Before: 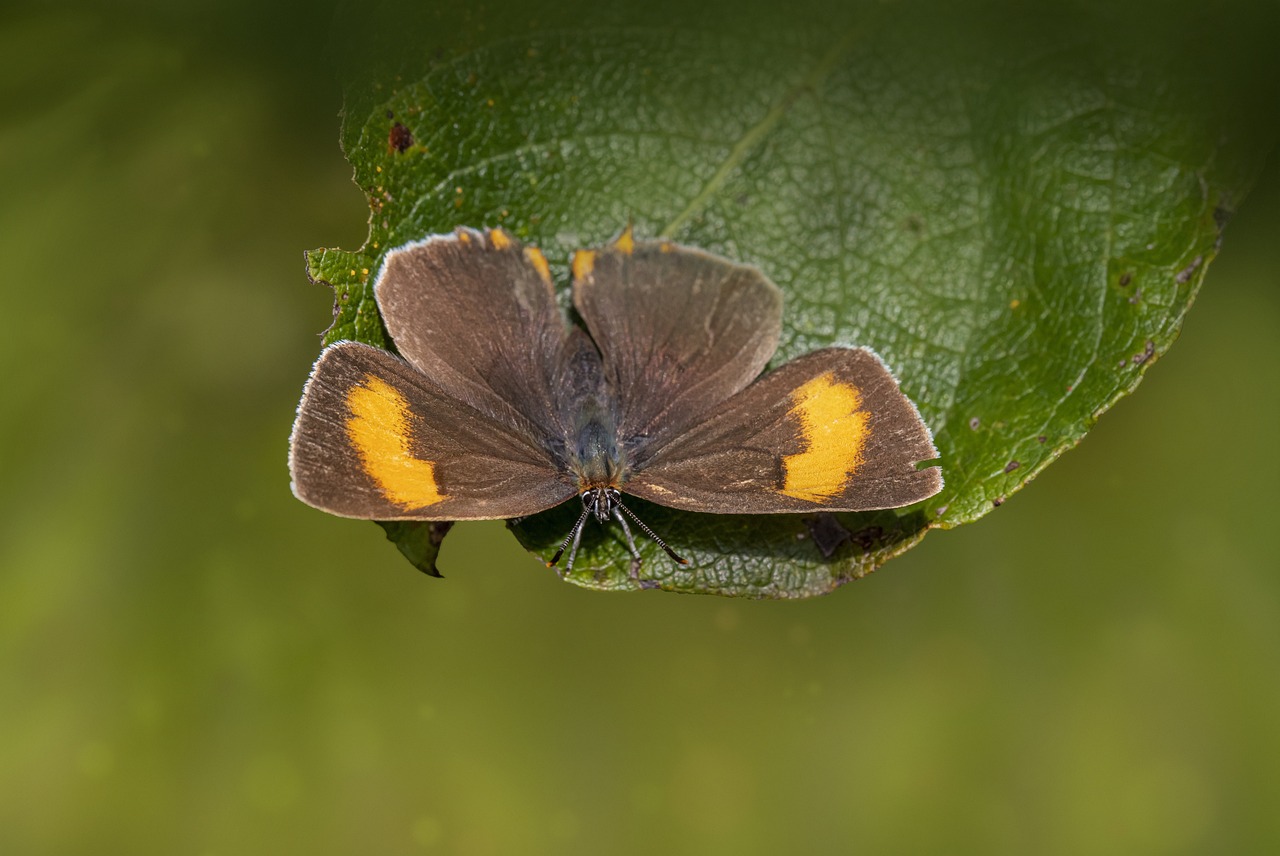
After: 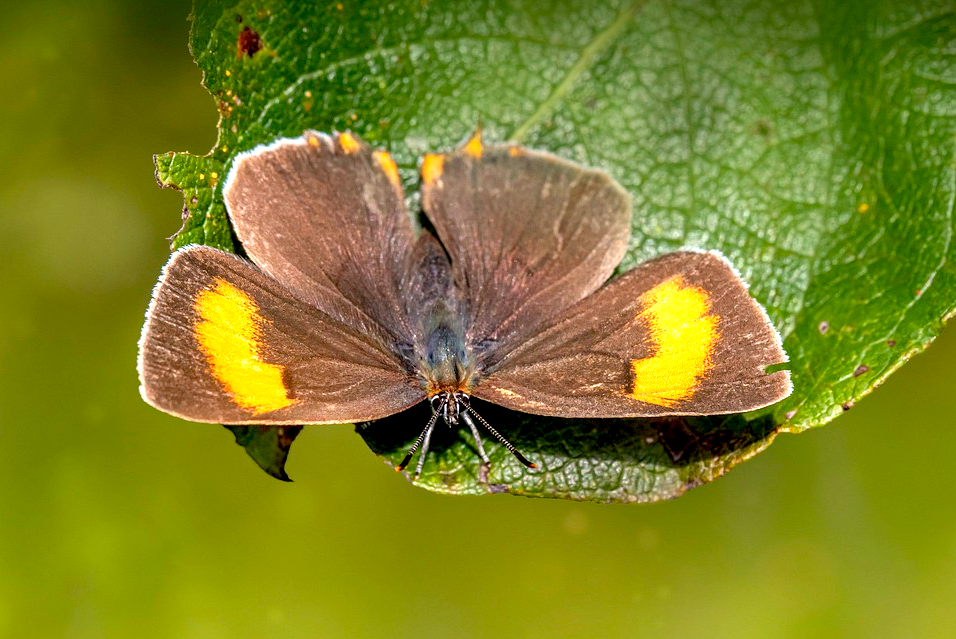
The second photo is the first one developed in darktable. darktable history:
crop and rotate: left 11.831%, top 11.346%, right 13.429%, bottom 13.899%
exposure: black level correction 0.008, exposure 0.979 EV, compensate highlight preservation false
